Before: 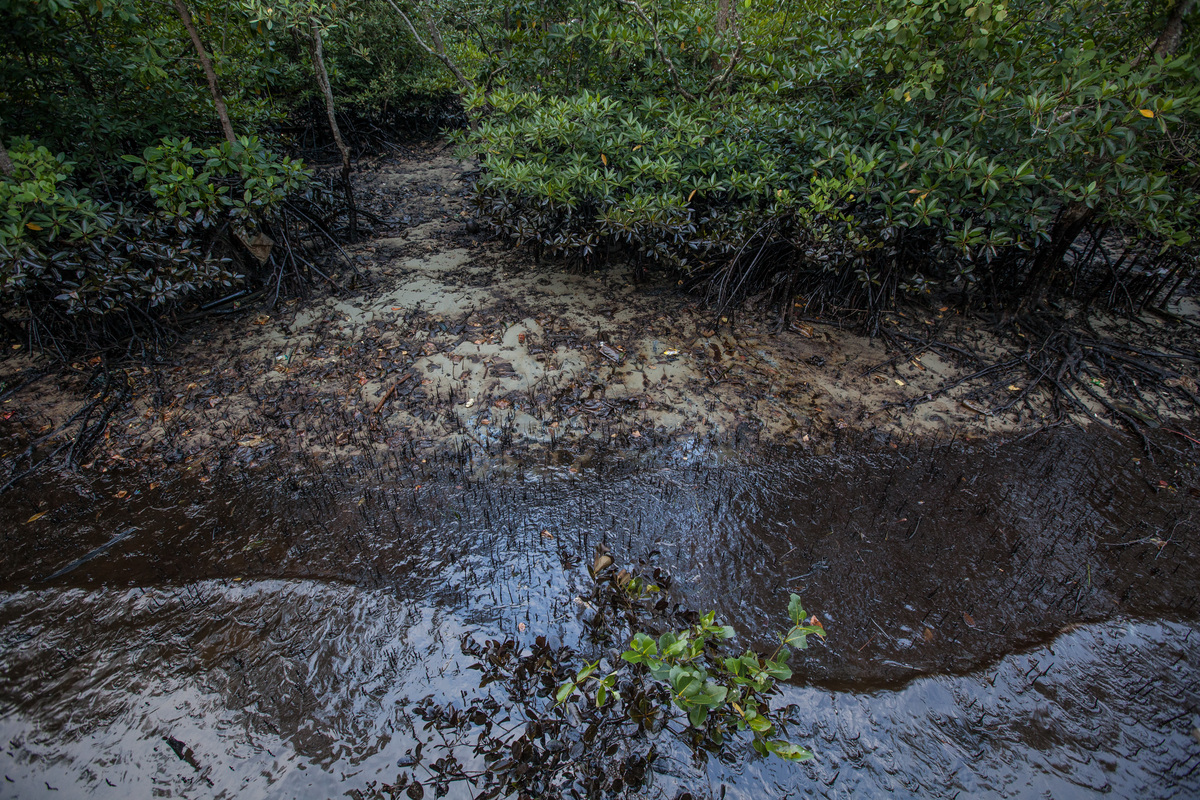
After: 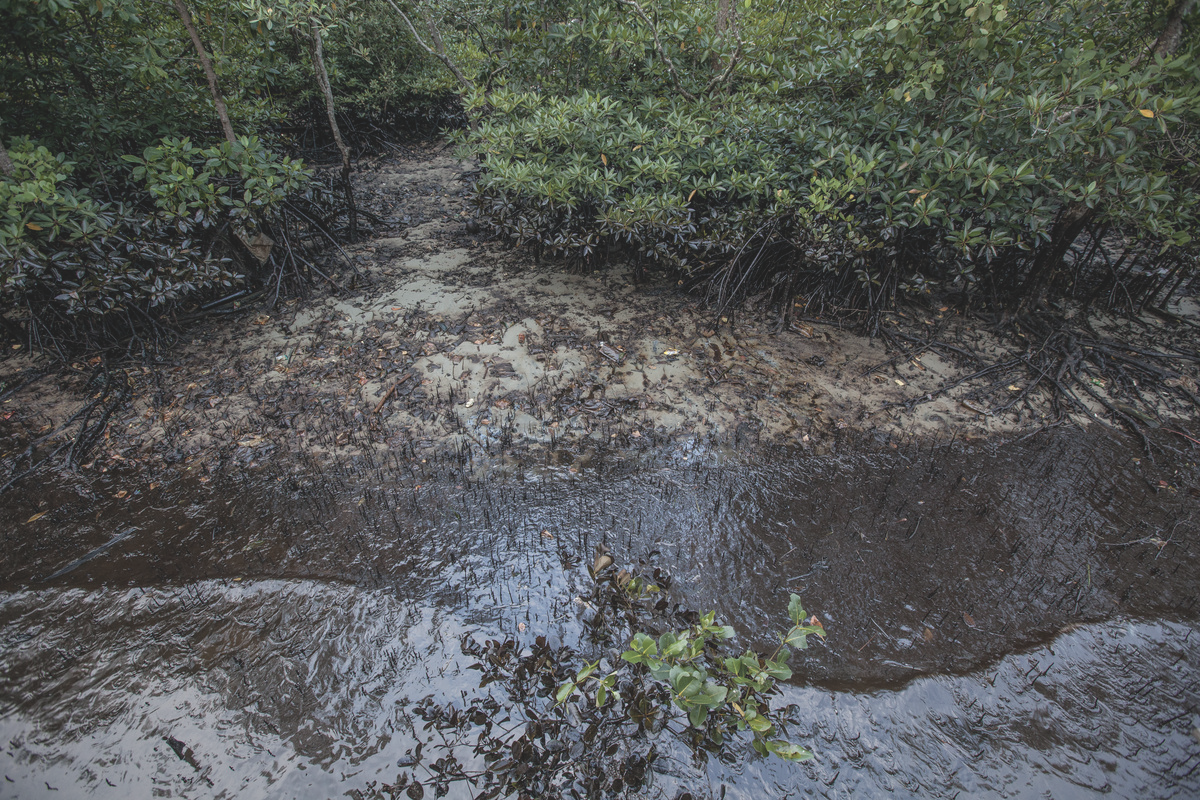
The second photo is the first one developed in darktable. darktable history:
contrast brightness saturation: contrast -0.245, saturation -0.436
exposure: exposure -0.391 EV, compensate exposure bias true, compensate highlight preservation false
